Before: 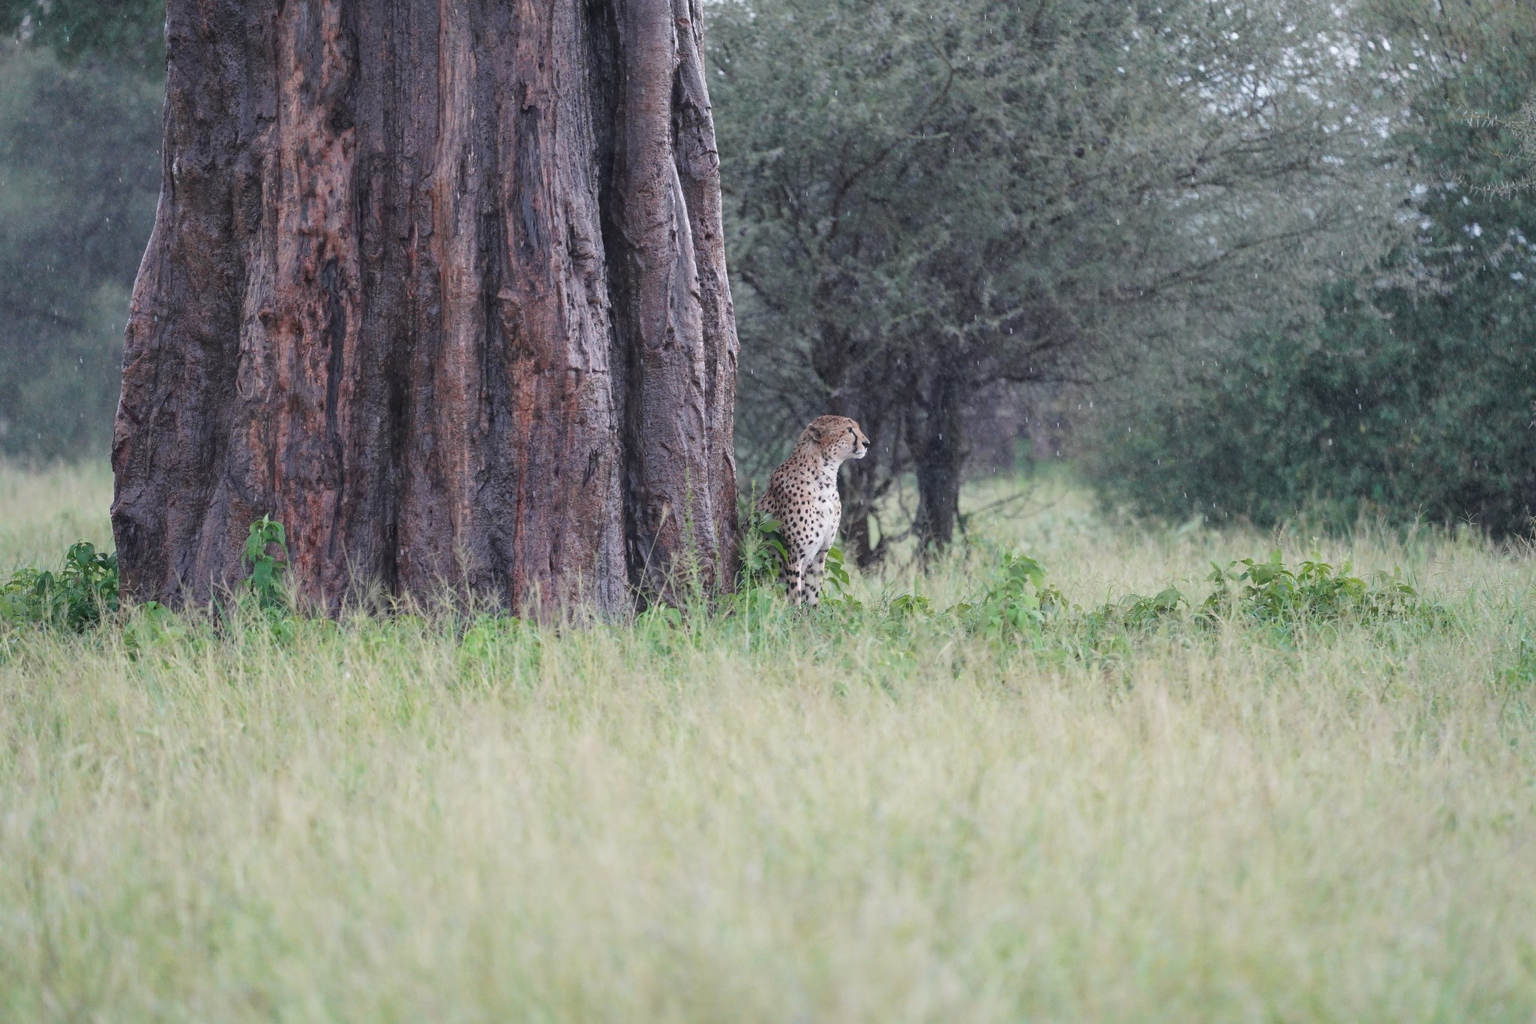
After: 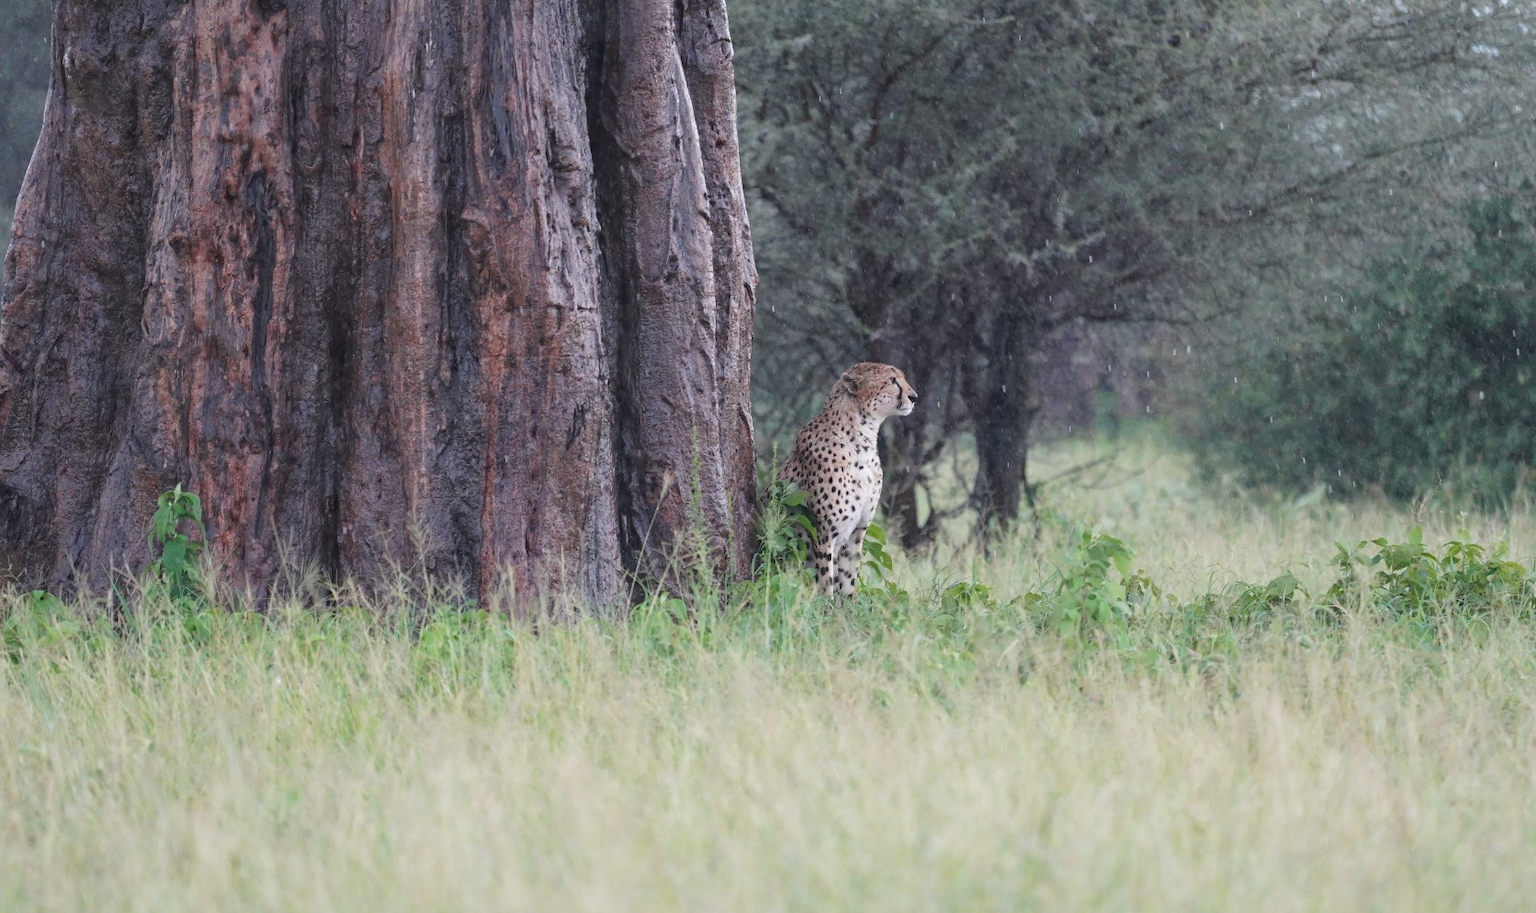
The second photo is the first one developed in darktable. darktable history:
sharpen: radius 2.917, amount 0.865, threshold 47.138
crop: left 7.898%, top 11.692%, right 10.448%, bottom 15.449%
tone equalizer: mask exposure compensation -0.508 EV
